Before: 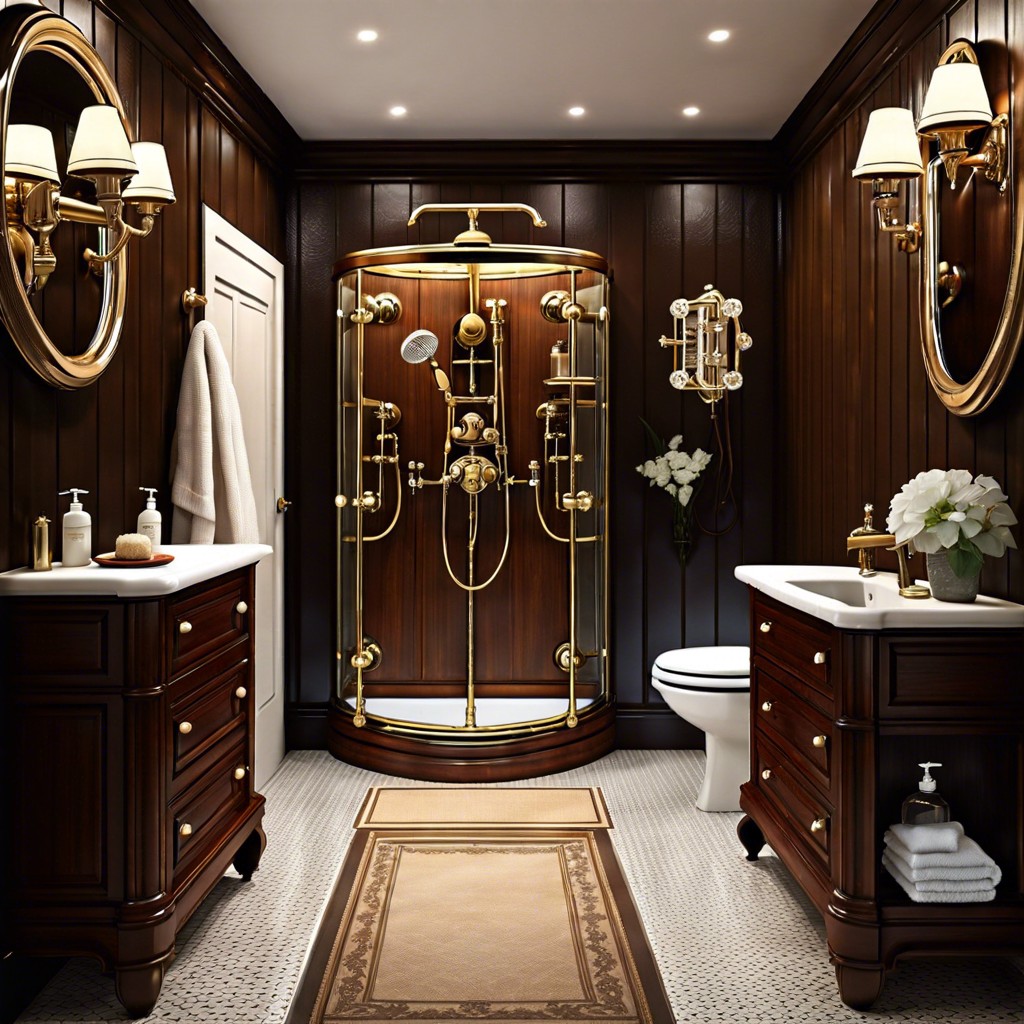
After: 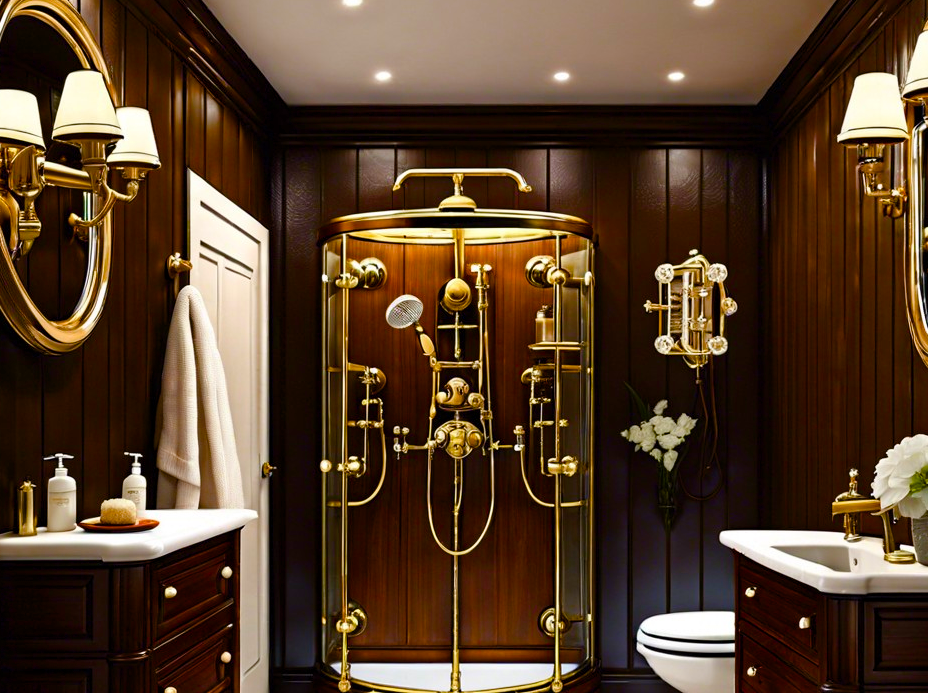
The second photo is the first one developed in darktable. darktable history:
crop: left 1.509%, top 3.452%, right 7.696%, bottom 28.452%
color balance rgb: perceptual saturation grading › global saturation 20%, perceptual saturation grading › highlights -25%, perceptual saturation grading › shadows 50.52%, global vibrance 40.24%
shadows and highlights: shadows 20.55, highlights -20.99, soften with gaussian
